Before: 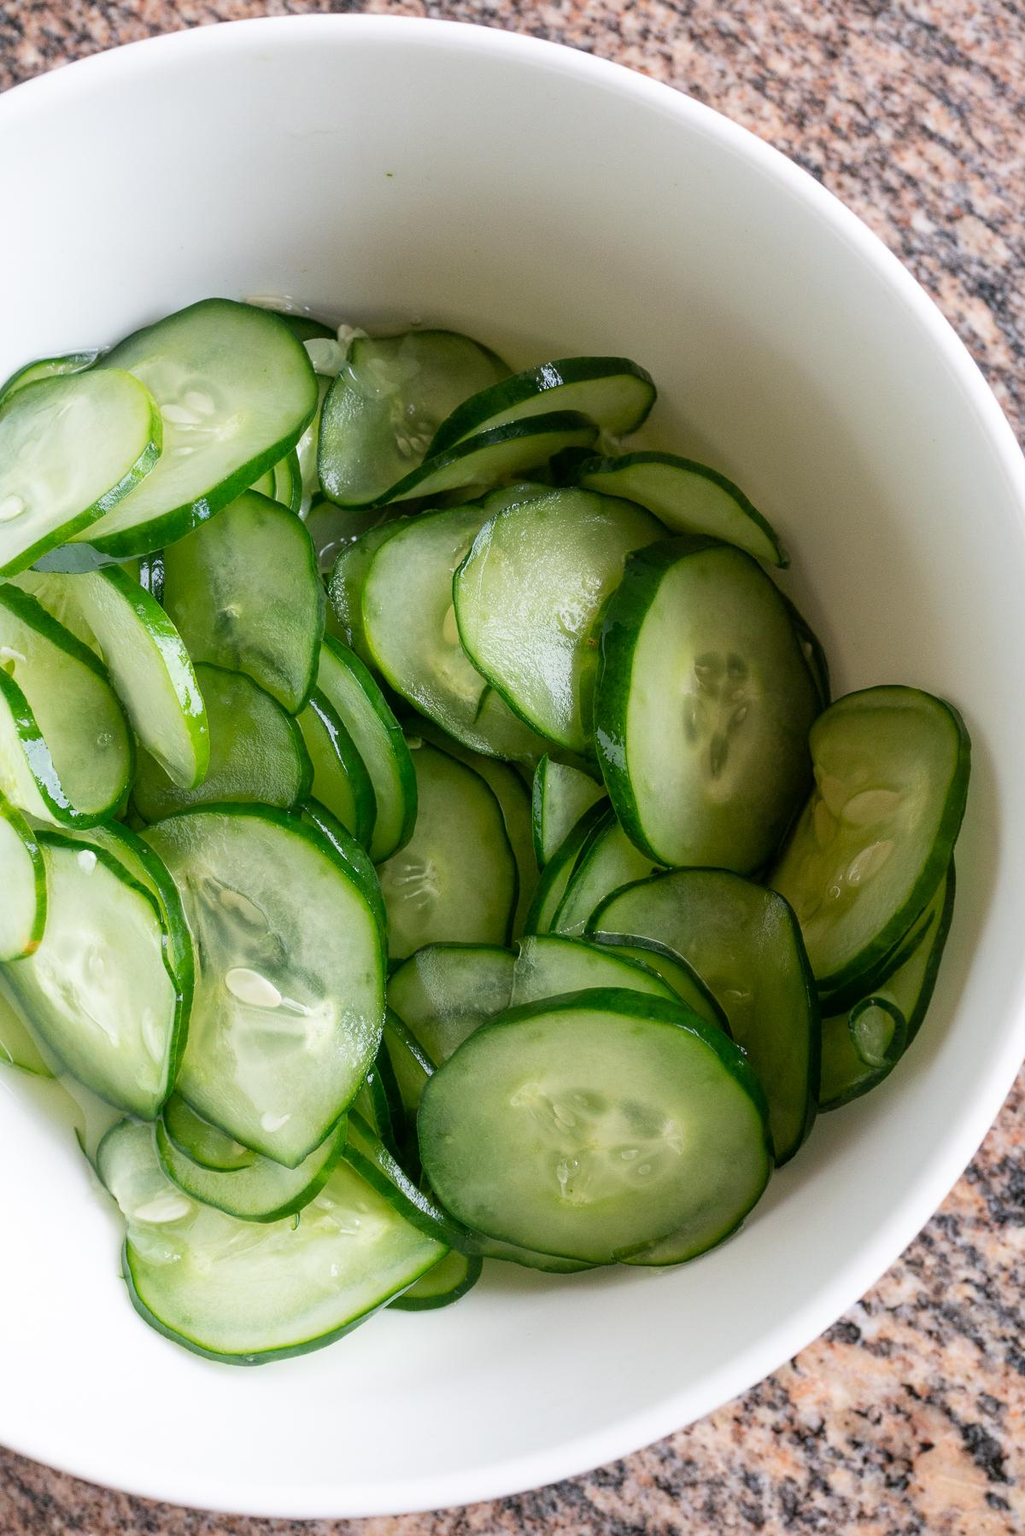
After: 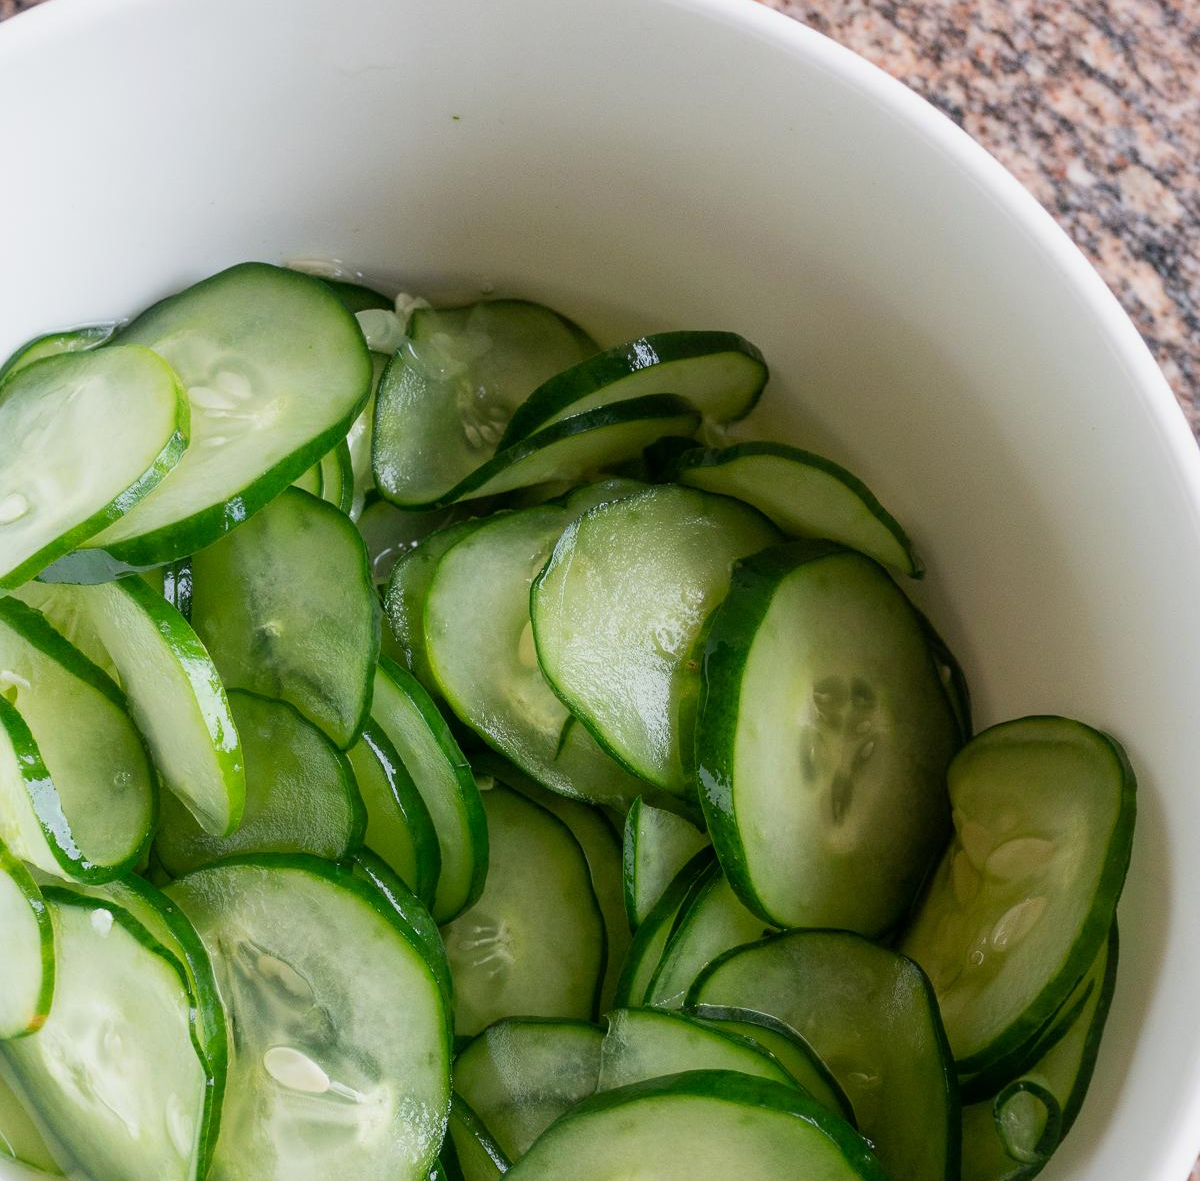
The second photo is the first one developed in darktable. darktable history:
crop and rotate: top 4.848%, bottom 29.503%
exposure: exposure -0.151 EV, compensate highlight preservation false
